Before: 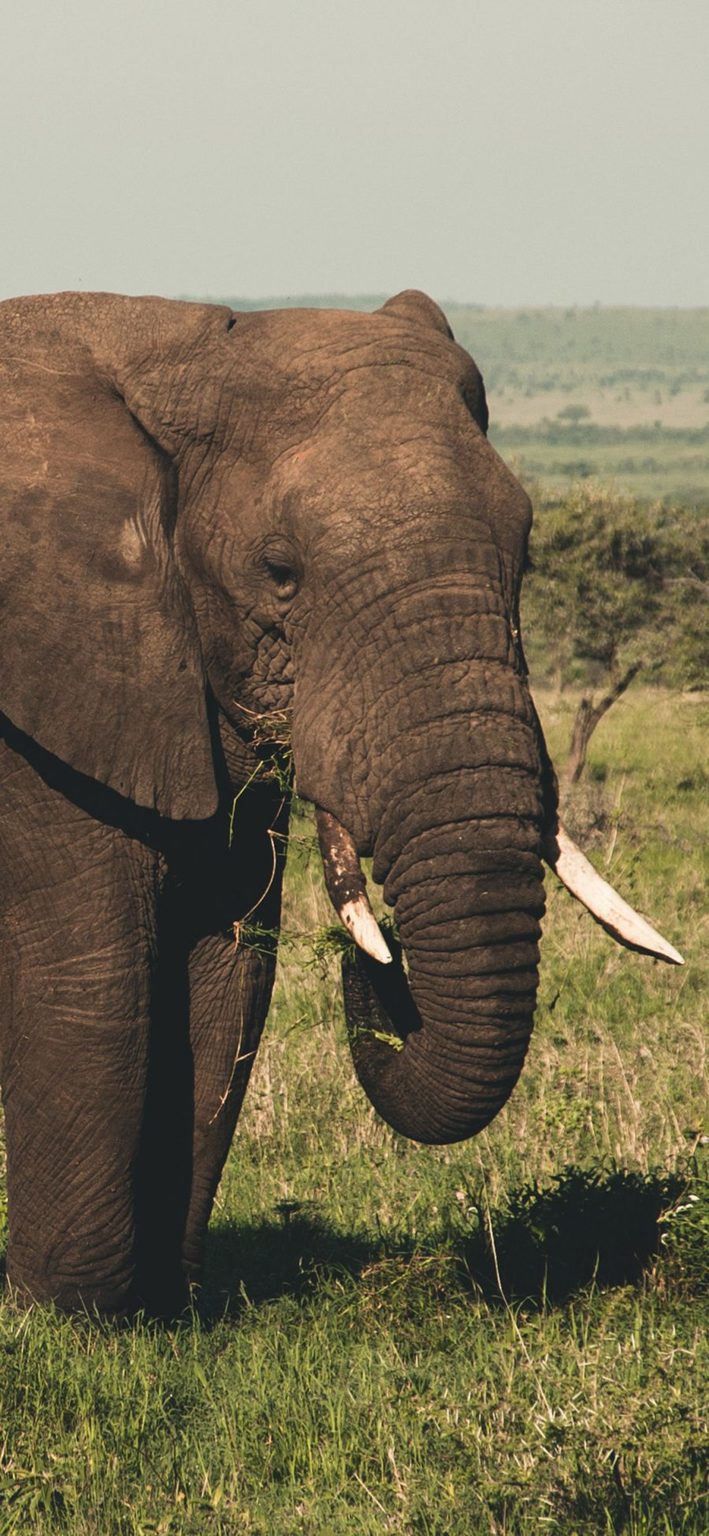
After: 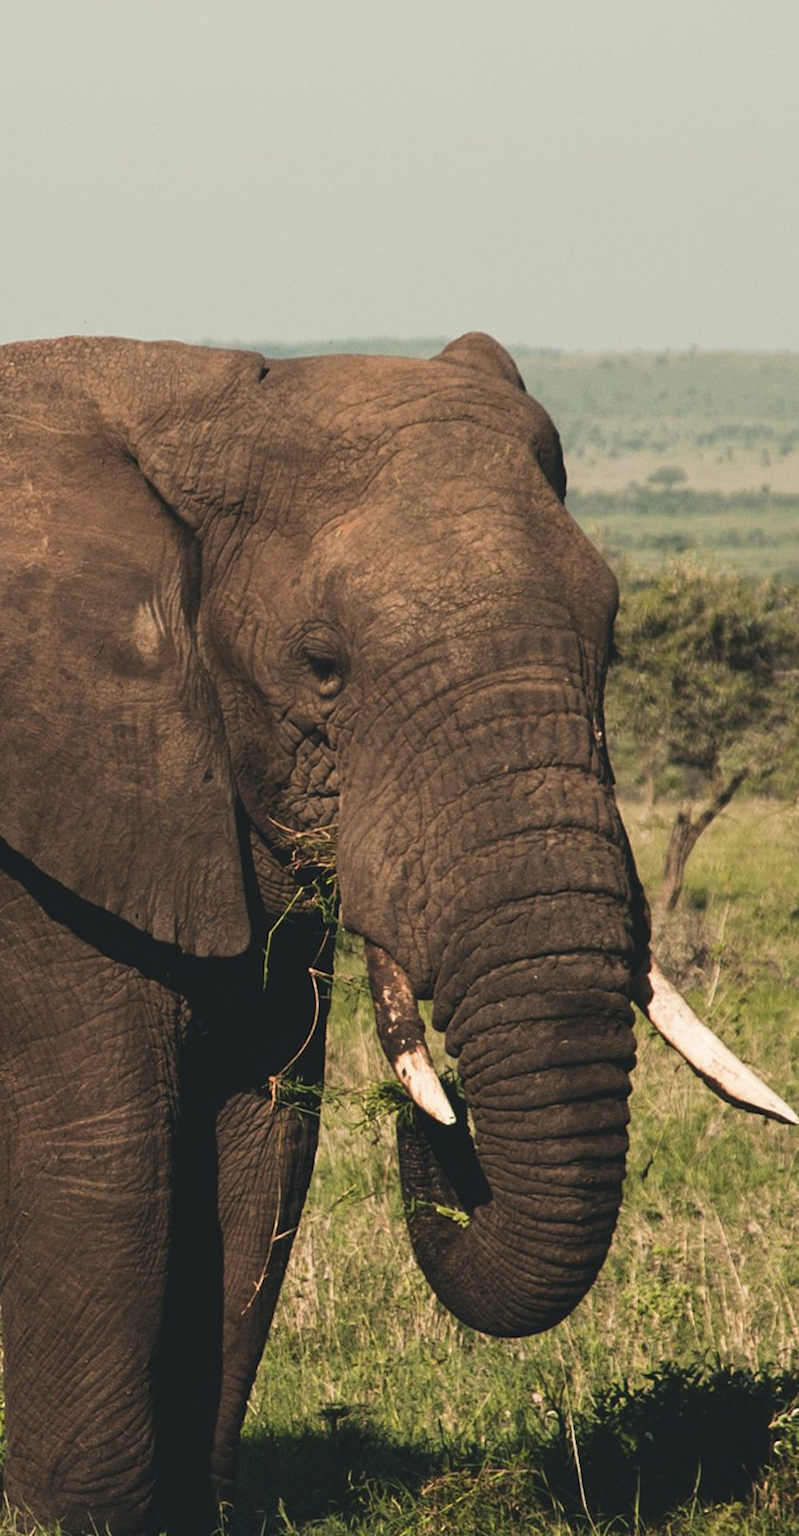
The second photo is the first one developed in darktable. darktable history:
crop and rotate: angle 0.249°, left 0.4%, right 2.865%, bottom 14.18%
